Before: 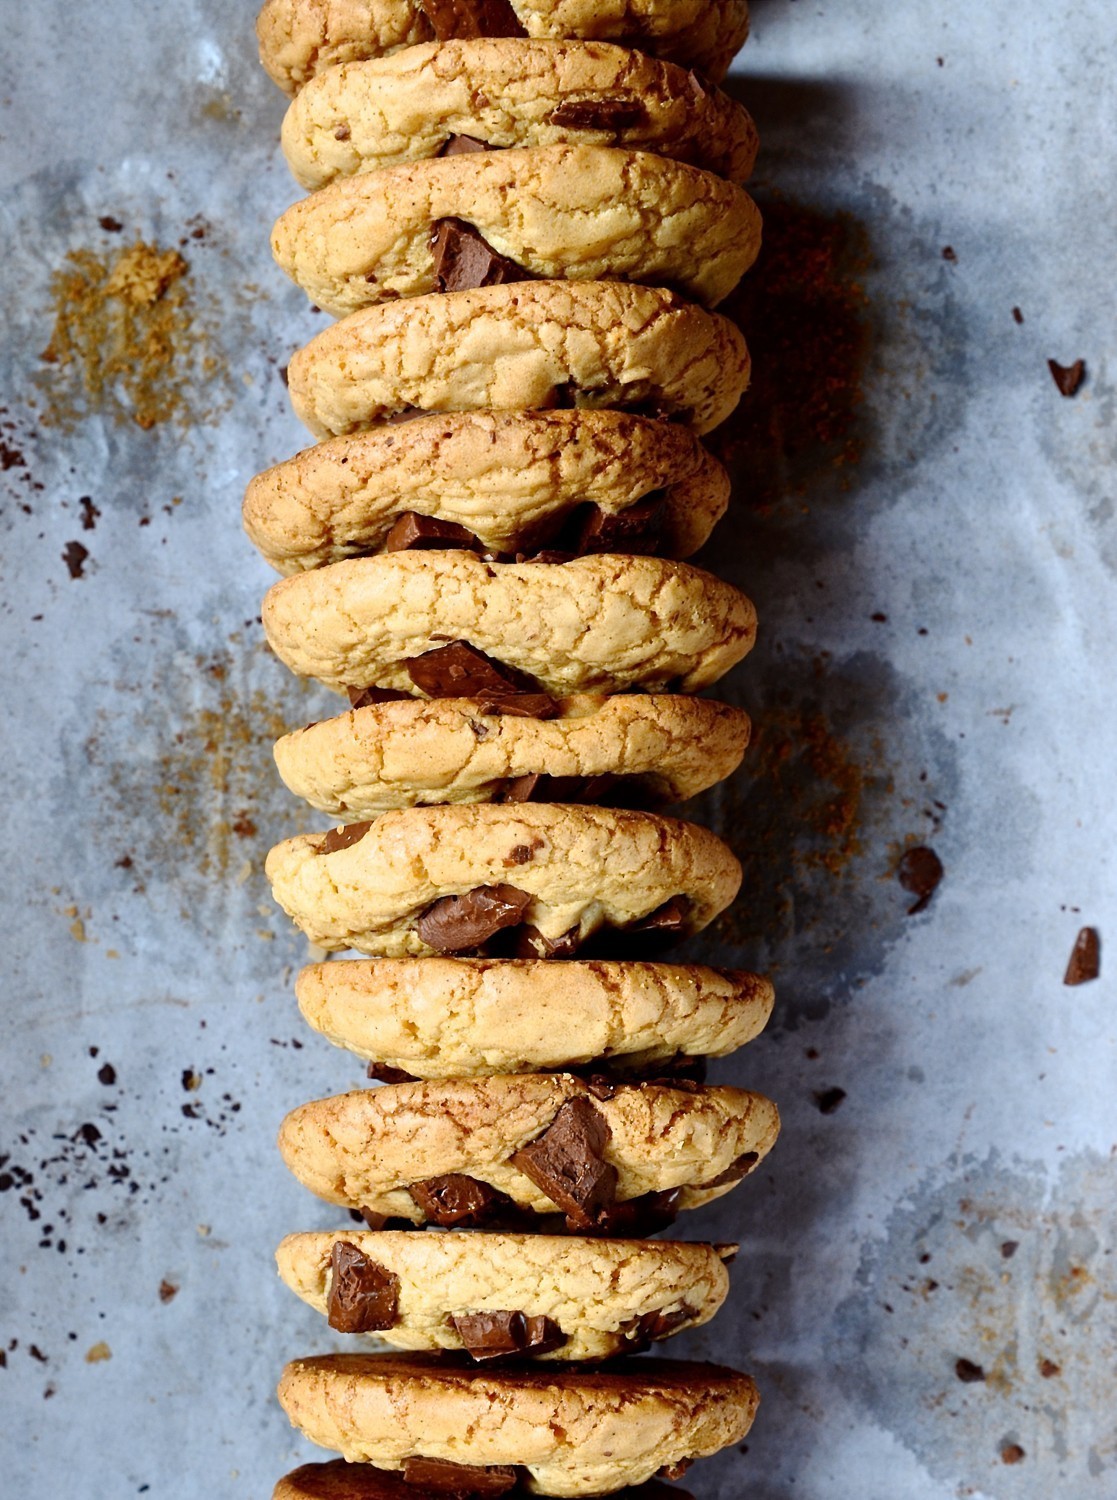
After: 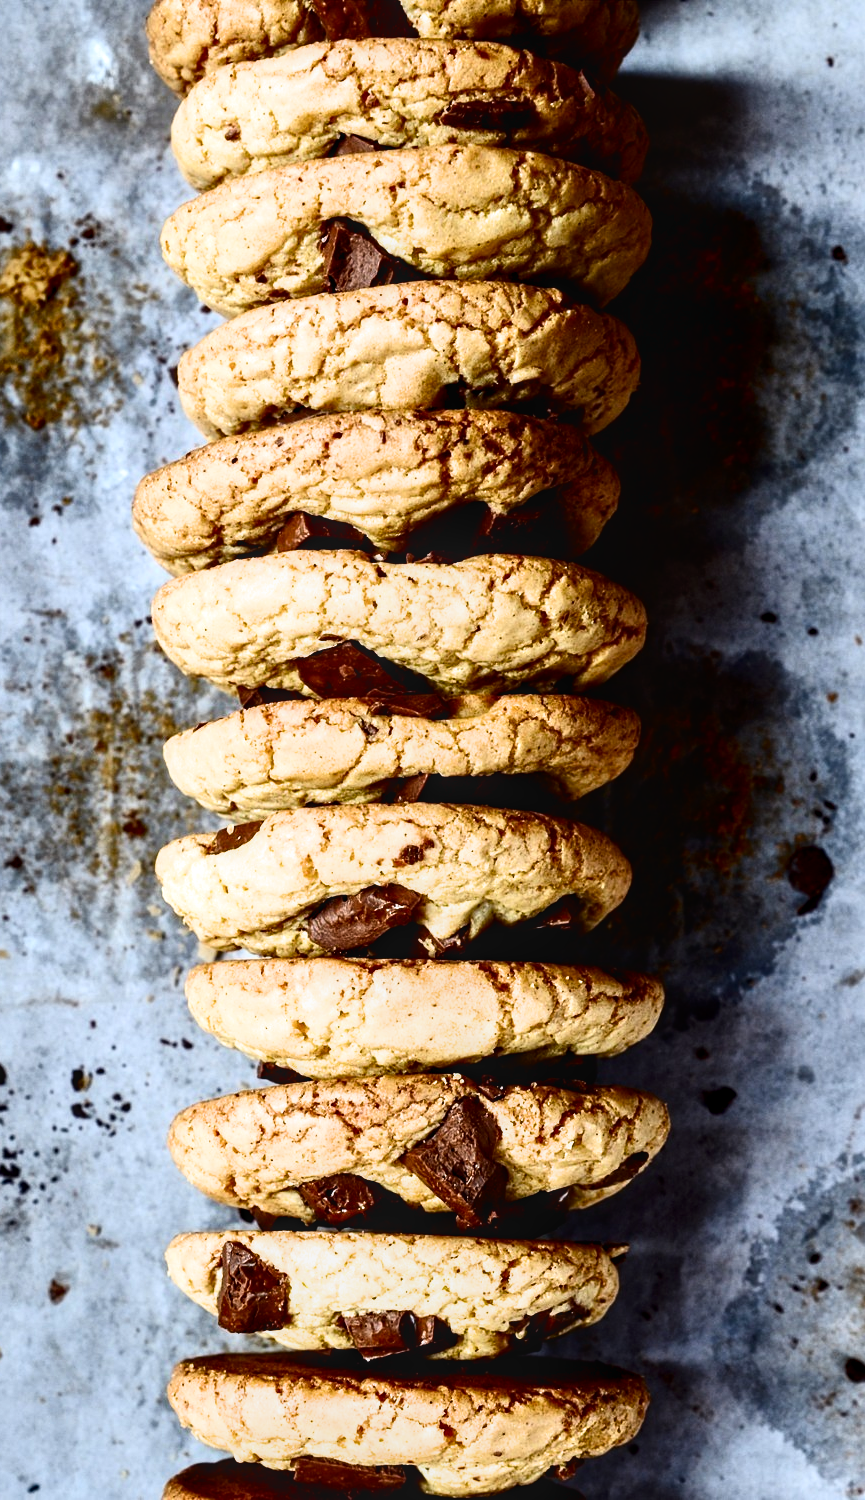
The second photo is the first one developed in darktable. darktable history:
filmic rgb: black relative exposure -9.08 EV, white relative exposure 2.3 EV, hardness 7.49
contrast brightness saturation: contrast 0.2, brightness -0.11, saturation 0.1
contrast equalizer: octaves 7, y [[0.6 ×6], [0.55 ×6], [0 ×6], [0 ×6], [0 ×6]], mix 0.15
local contrast: on, module defaults
crop: left 9.88%, right 12.664%
